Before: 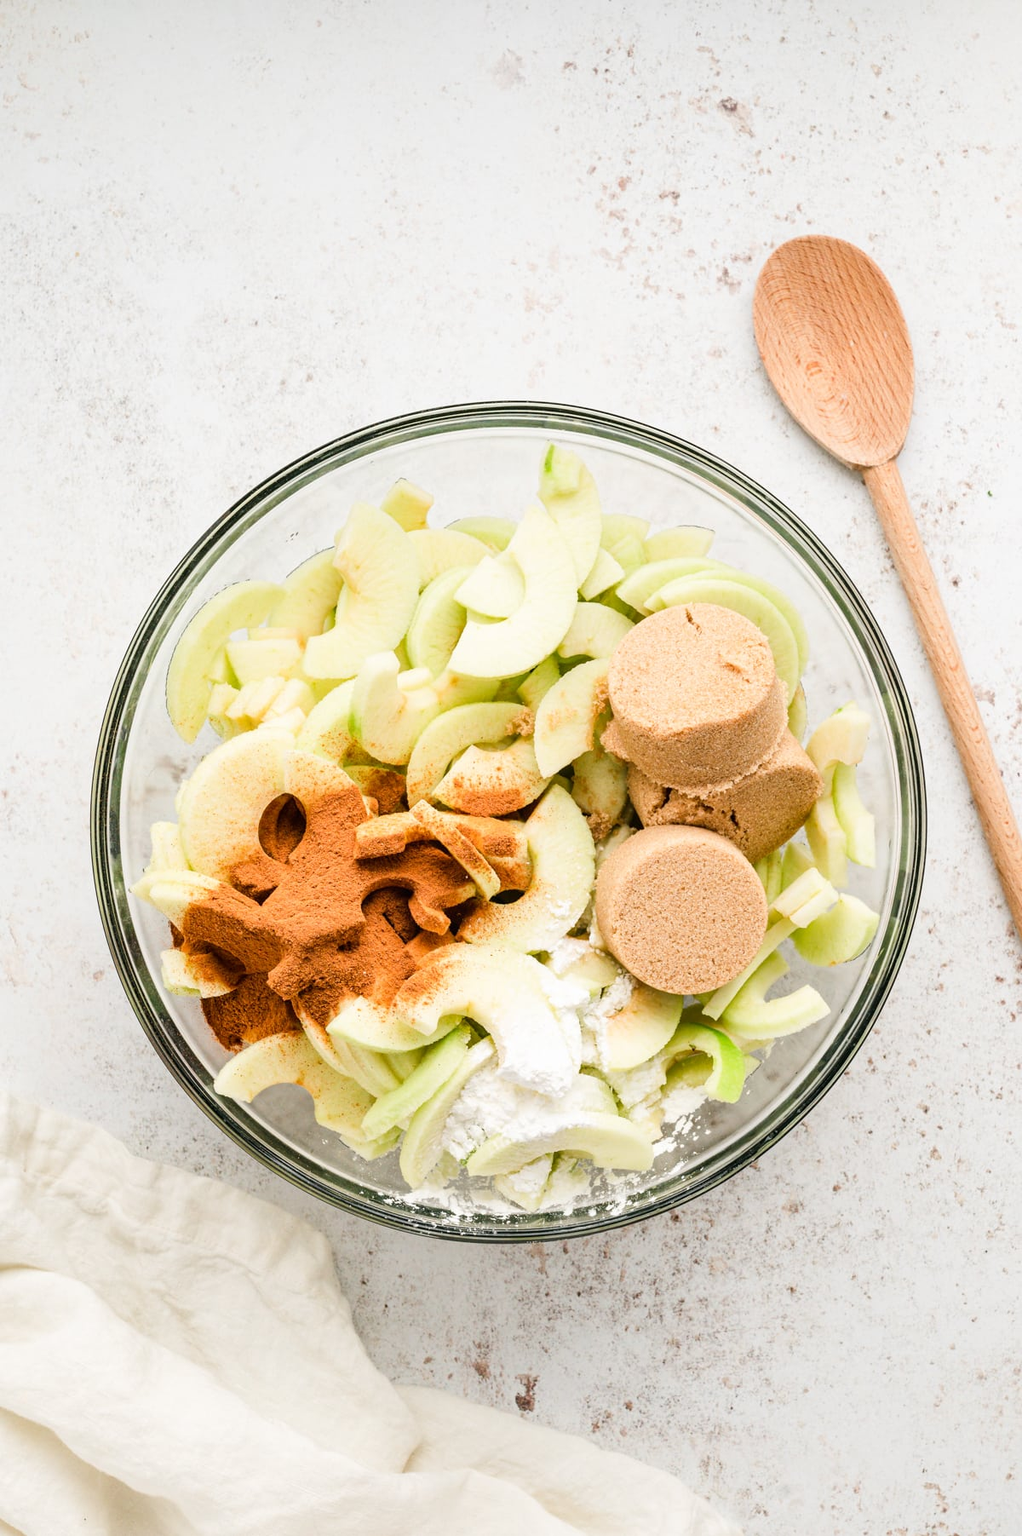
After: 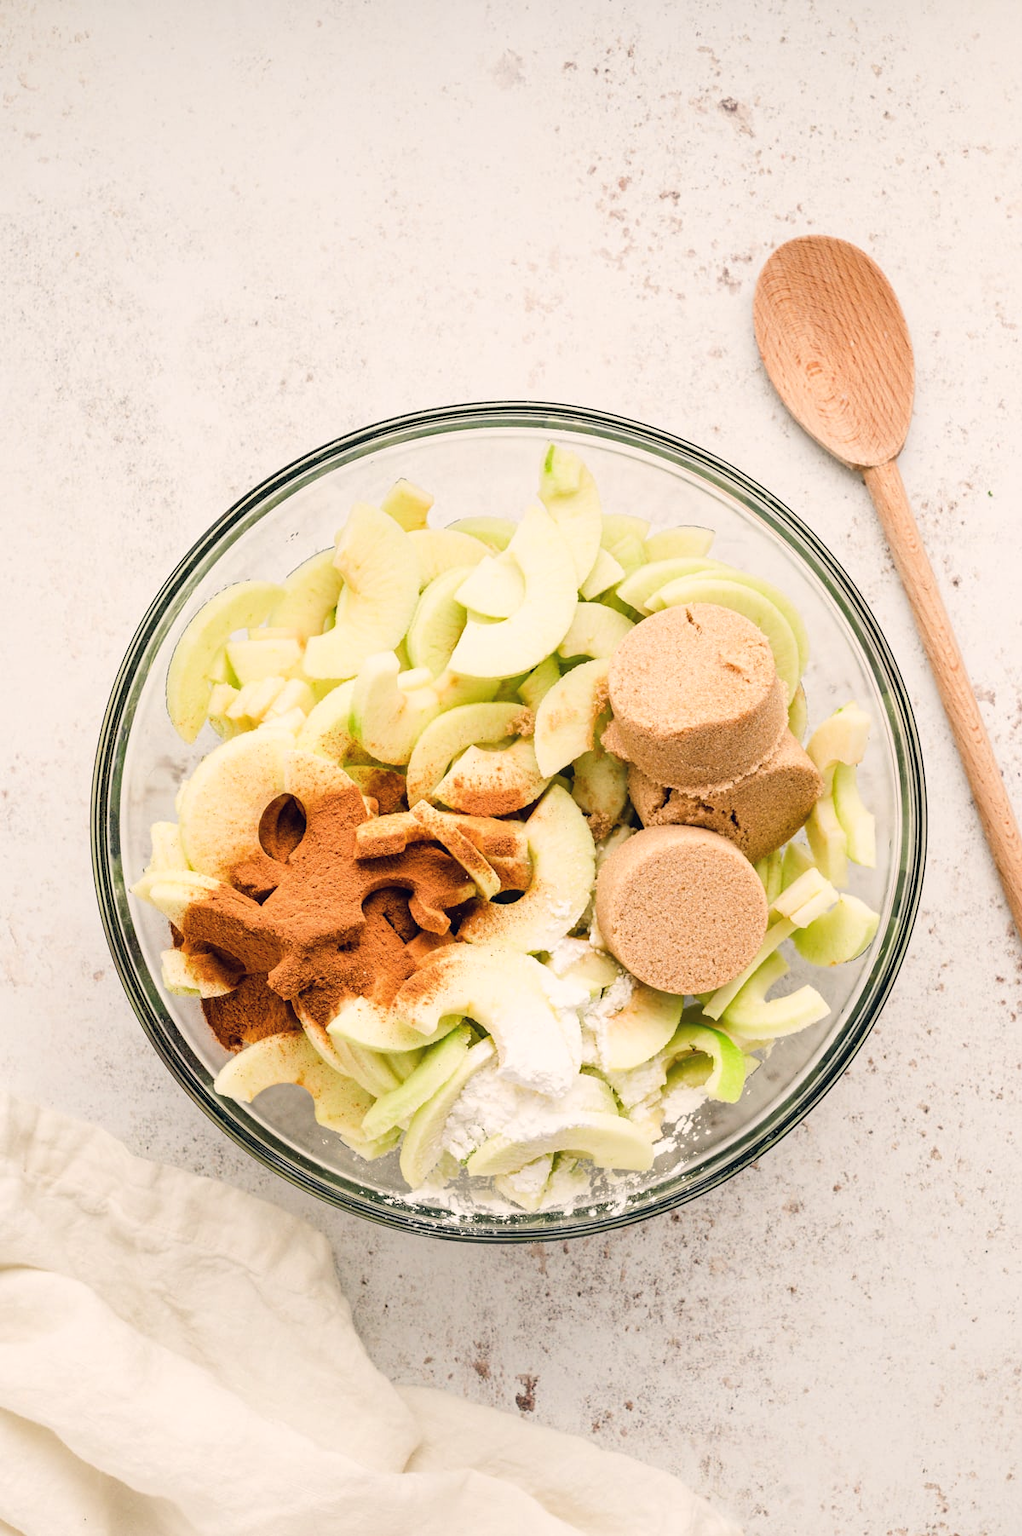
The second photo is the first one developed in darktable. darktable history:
color calibration: x 0.342, y 0.356, temperature 5122 K
color zones: curves: ch0 [(0.068, 0.464) (0.25, 0.5) (0.48, 0.508) (0.75, 0.536) (0.886, 0.476) (0.967, 0.456)]; ch1 [(0.066, 0.456) (0.25, 0.5) (0.616, 0.508) (0.746, 0.56) (0.934, 0.444)]
color balance rgb: shadows lift › hue 87.51°, highlights gain › chroma 1.62%, highlights gain › hue 55.1°, global offset › chroma 0.06%, global offset › hue 253.66°, linear chroma grading › global chroma 0.5%
